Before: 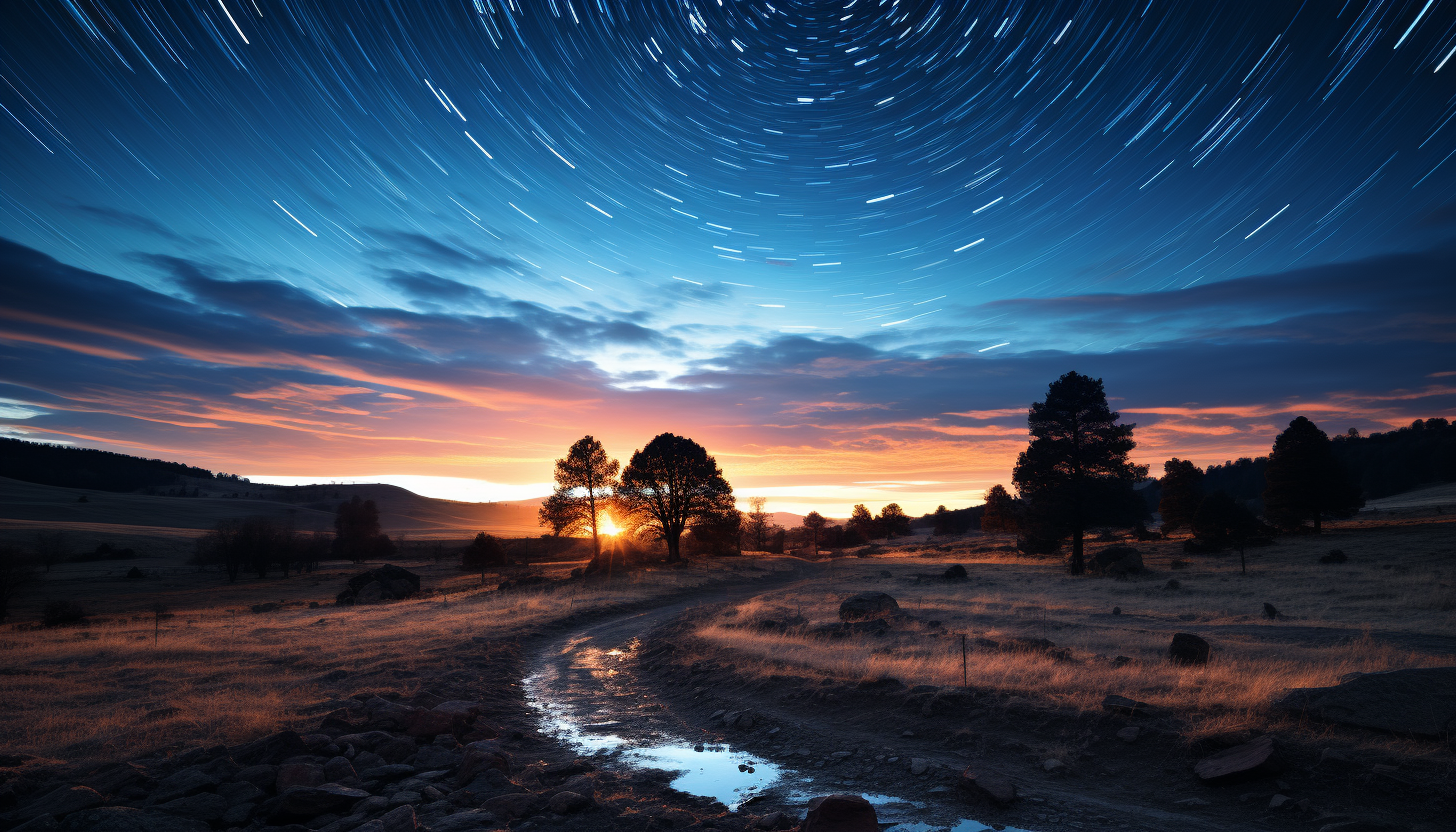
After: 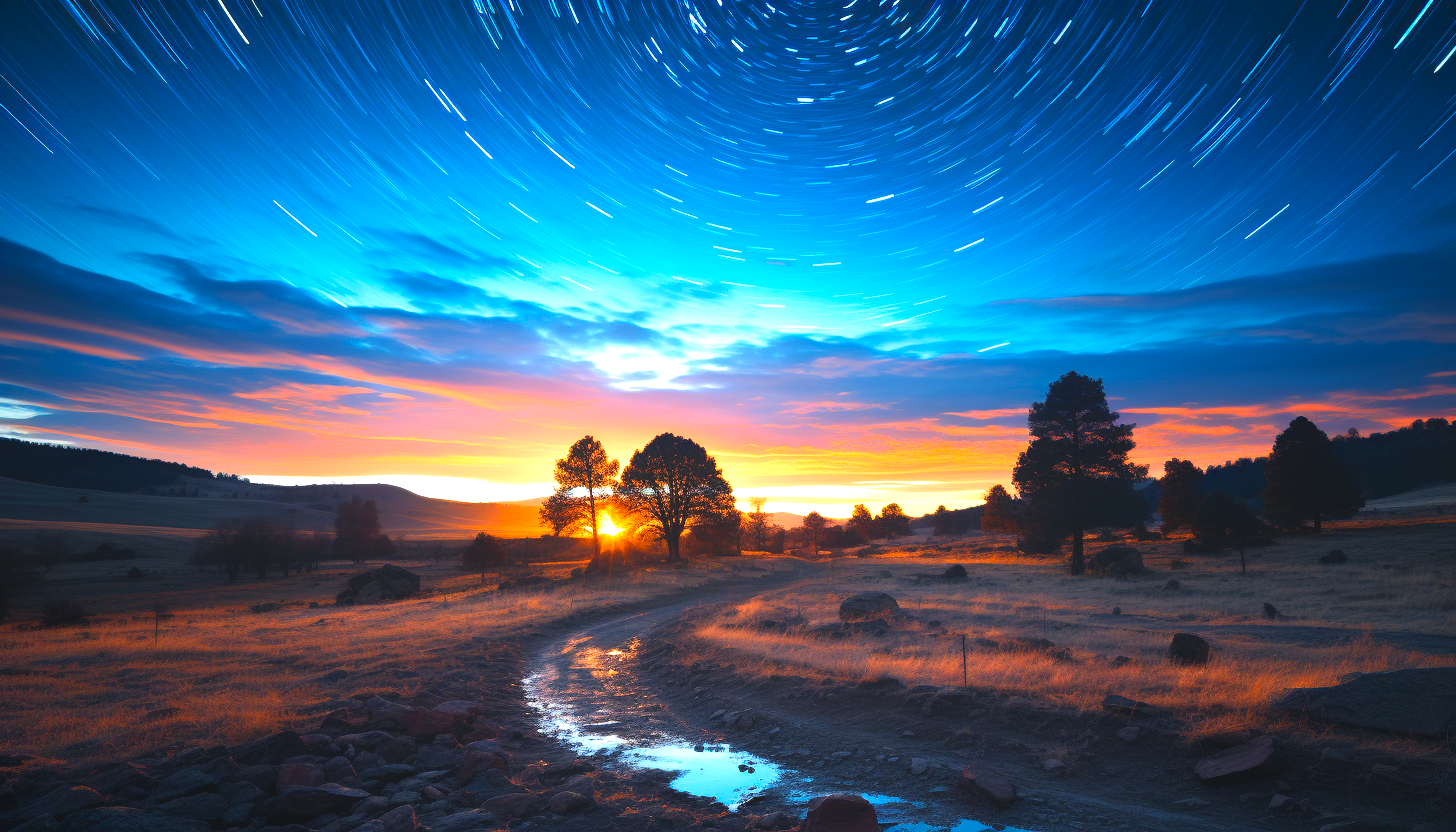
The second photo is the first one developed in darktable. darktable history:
color balance rgb: shadows lift › chroma 0.841%, shadows lift › hue 115.75°, linear chroma grading › global chroma 15.344%, perceptual saturation grading › global saturation 9.836%, global vibrance 20%
exposure: black level correction 0, exposure 1.101 EV, compensate highlight preservation false
local contrast: detail 69%
